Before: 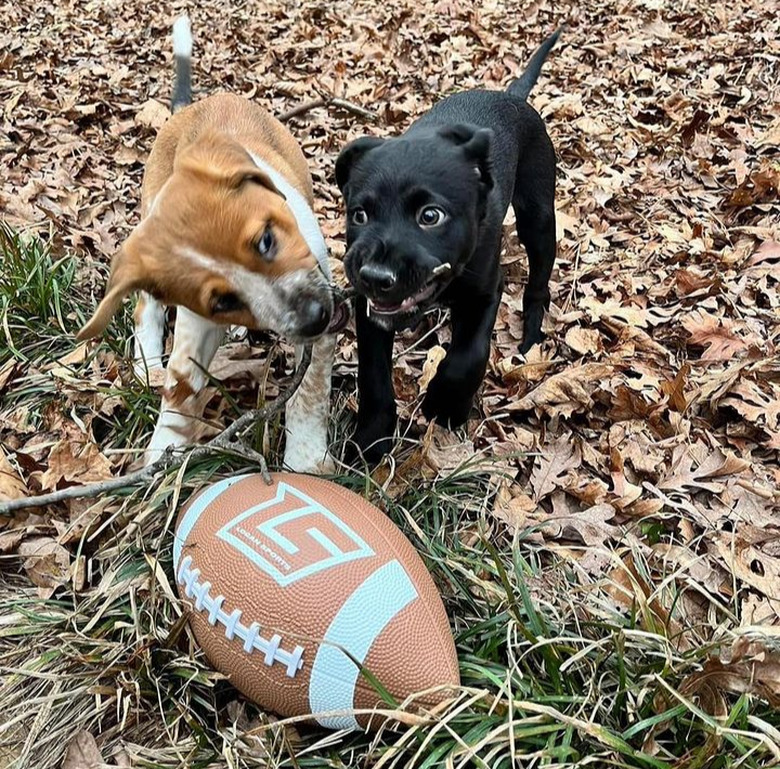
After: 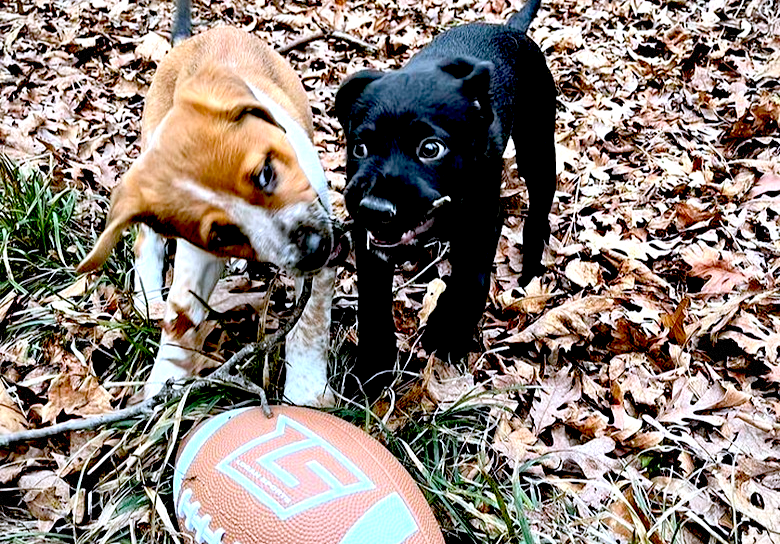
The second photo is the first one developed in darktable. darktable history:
exposure: black level correction 0.041, exposure 0.499 EV, compensate highlight preservation false
crop and rotate: top 8.756%, bottom 20.475%
color calibration: illuminant as shot in camera, x 0.37, y 0.382, temperature 4317.99 K
vignetting: fall-off radius 61.05%, brightness -0.177, saturation -0.292, dithering 8-bit output
contrast brightness saturation: contrast 0.097, brightness 0.038, saturation 0.087
